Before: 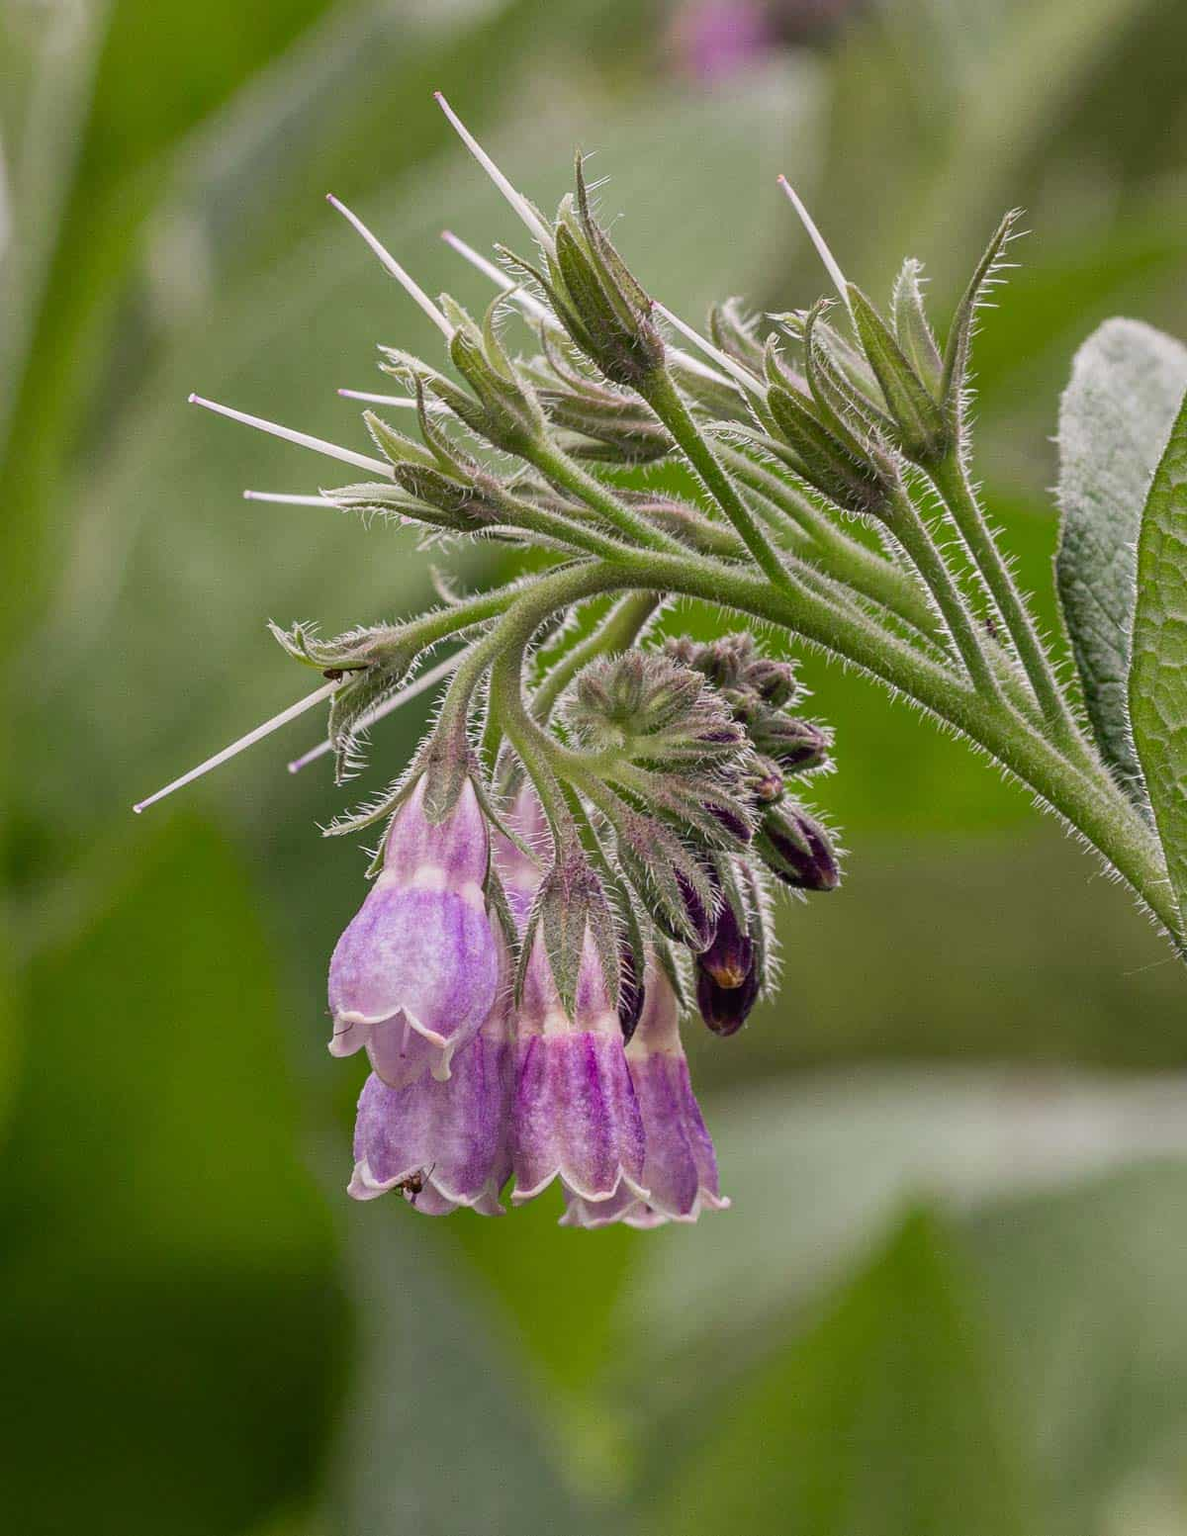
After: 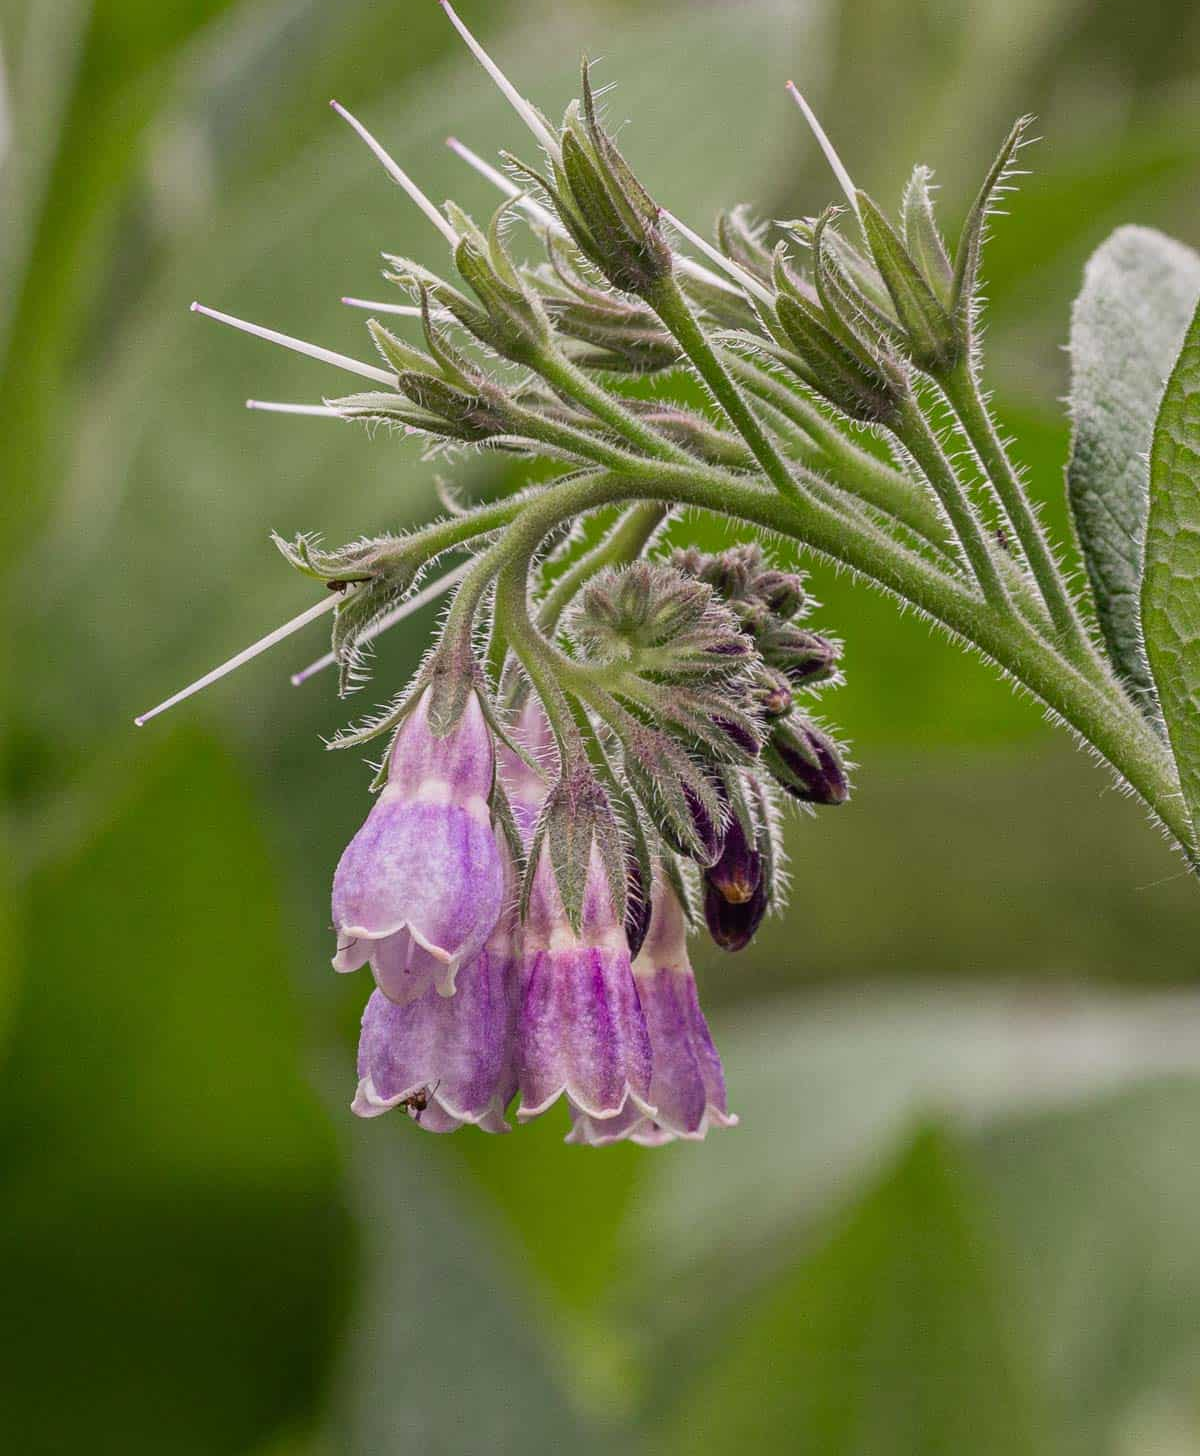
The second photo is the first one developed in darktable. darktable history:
crop and rotate: top 6.195%
